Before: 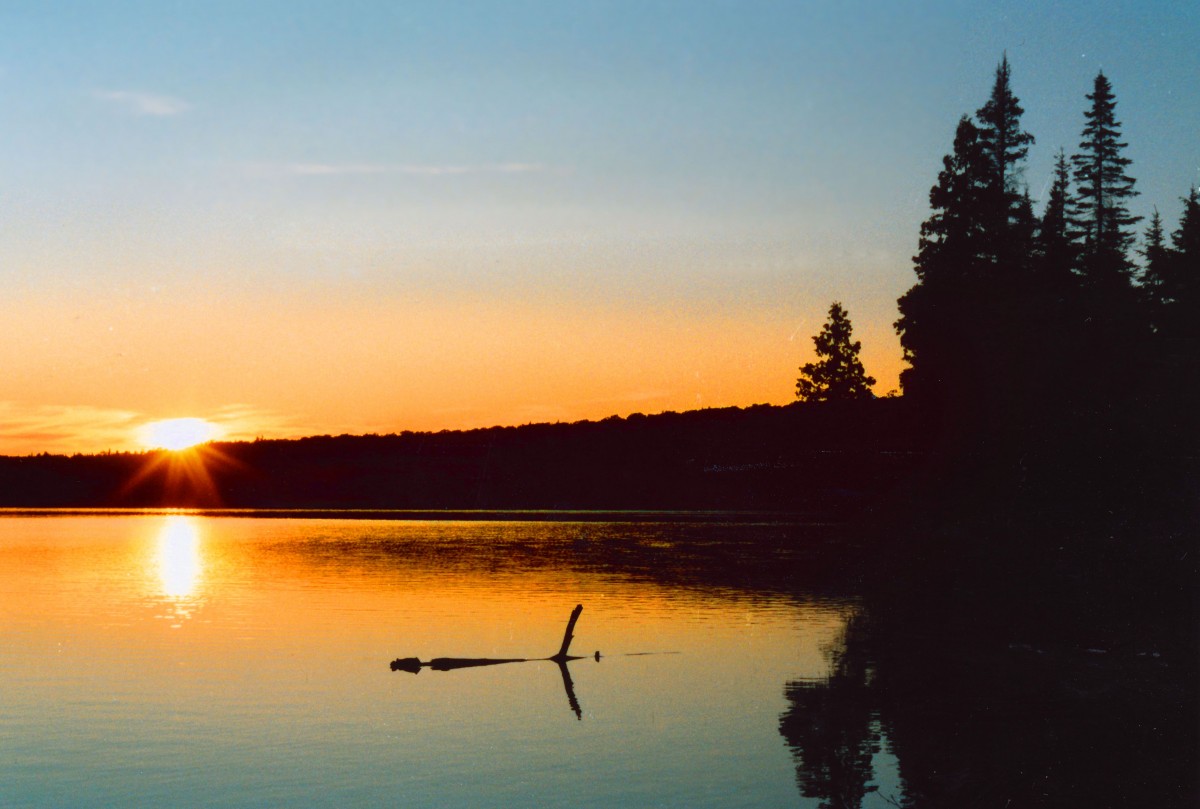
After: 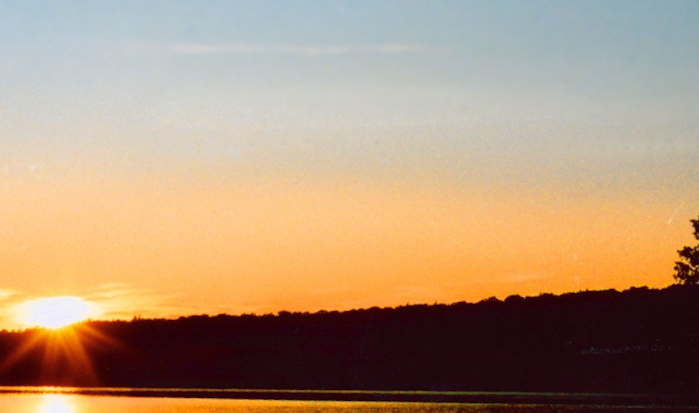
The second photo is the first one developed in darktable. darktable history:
crop and rotate: angle -4.99°, left 2.122%, top 6.945%, right 27.566%, bottom 30.519%
color balance rgb: global vibrance 6.81%, saturation formula JzAzBz (2021)
rotate and perspective: rotation -4.57°, crop left 0.054, crop right 0.944, crop top 0.087, crop bottom 0.914
